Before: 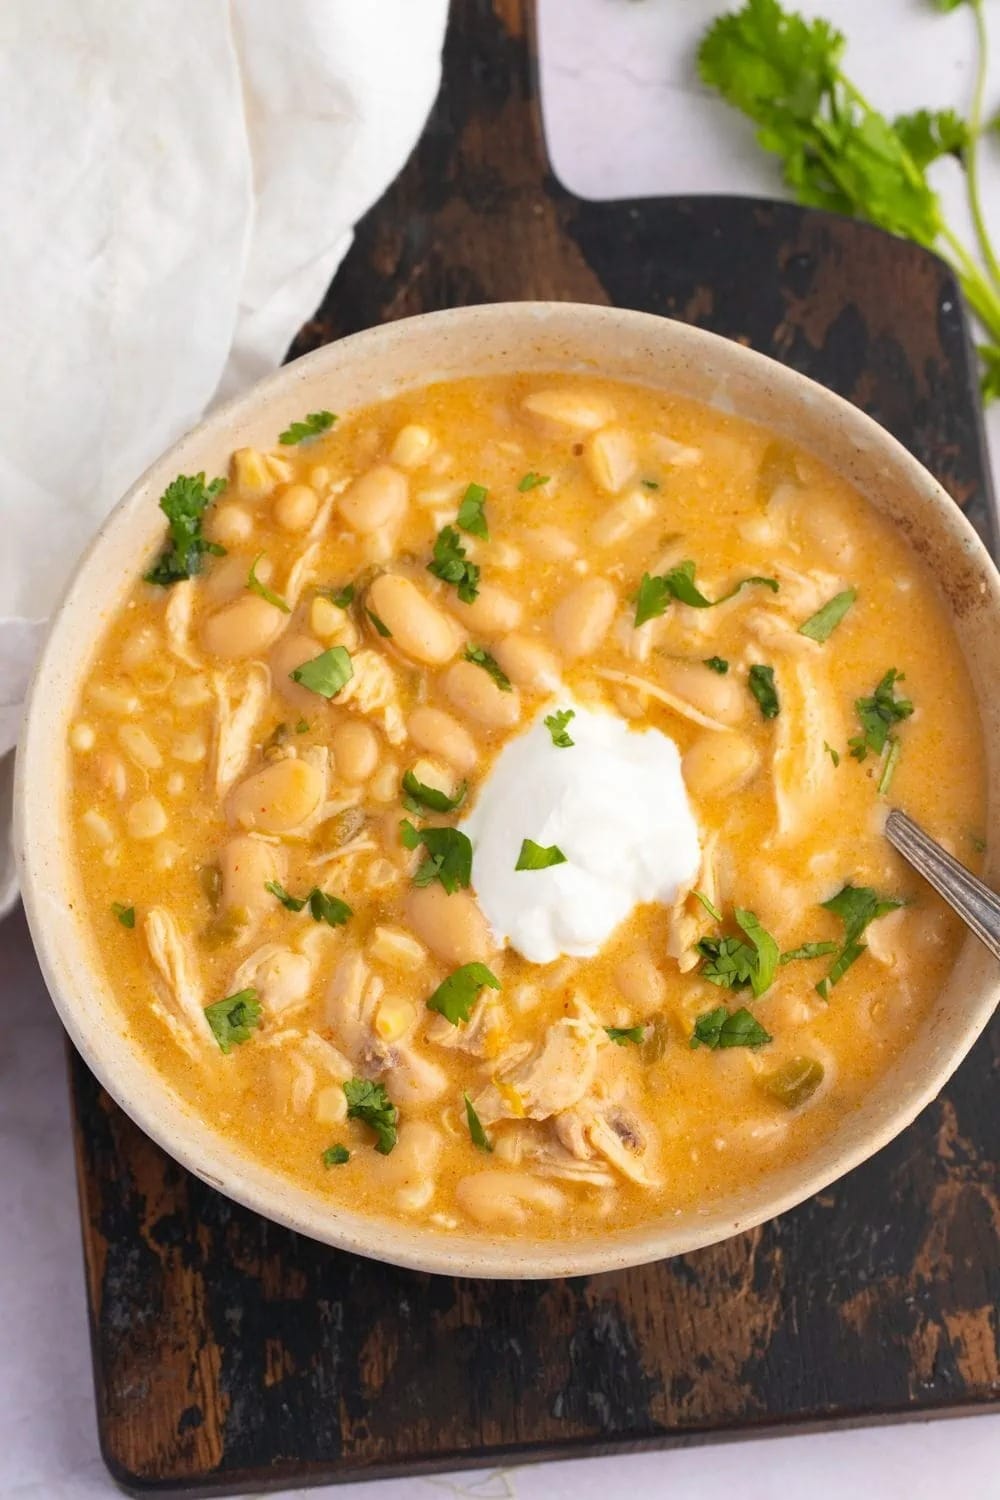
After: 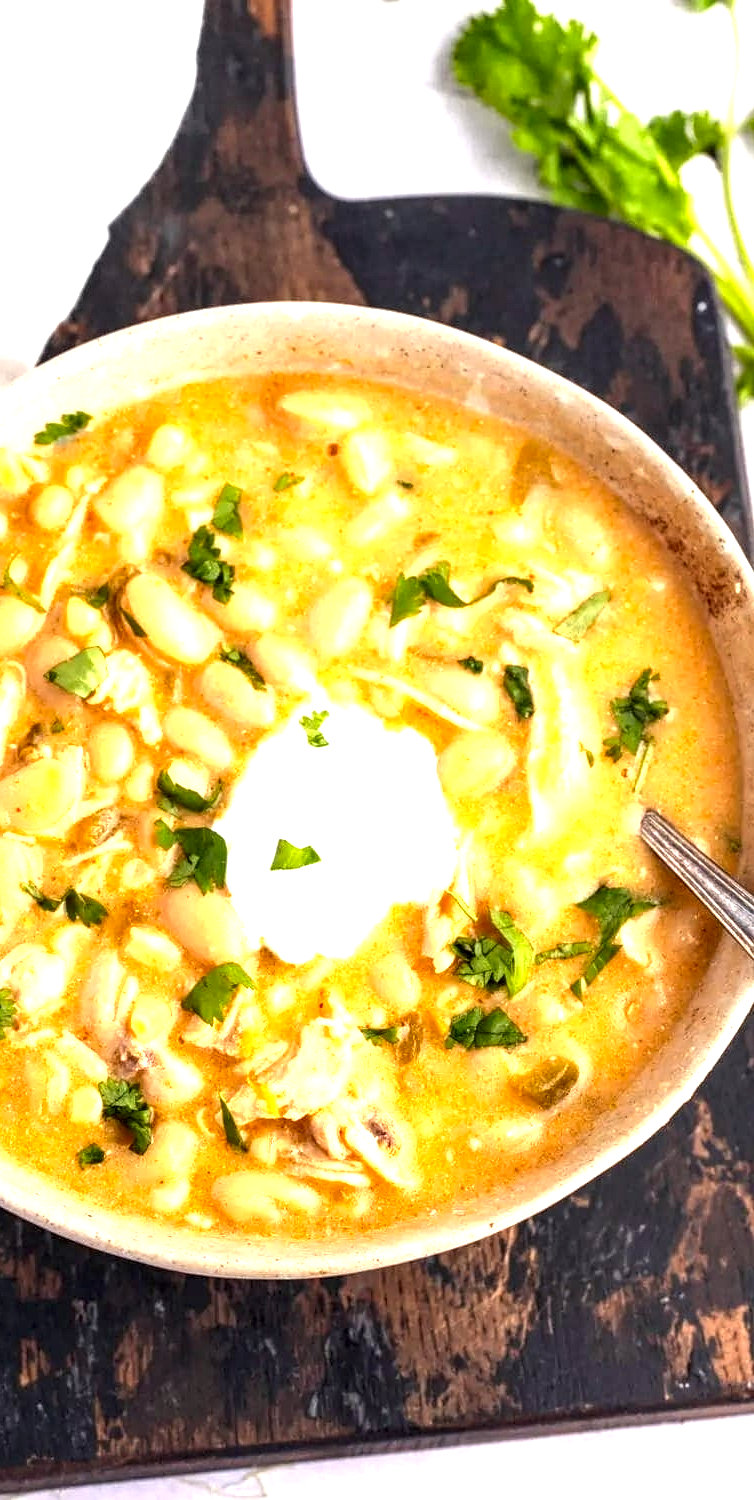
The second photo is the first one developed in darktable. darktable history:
crop and rotate: left 24.6%
local contrast: highlights 20%, shadows 70%, detail 170%
color balance: gamma [0.9, 0.988, 0.975, 1.025], gain [1.05, 1, 1, 1]
exposure: black level correction 0.001, exposure 1.116 EV, compensate highlight preservation false
